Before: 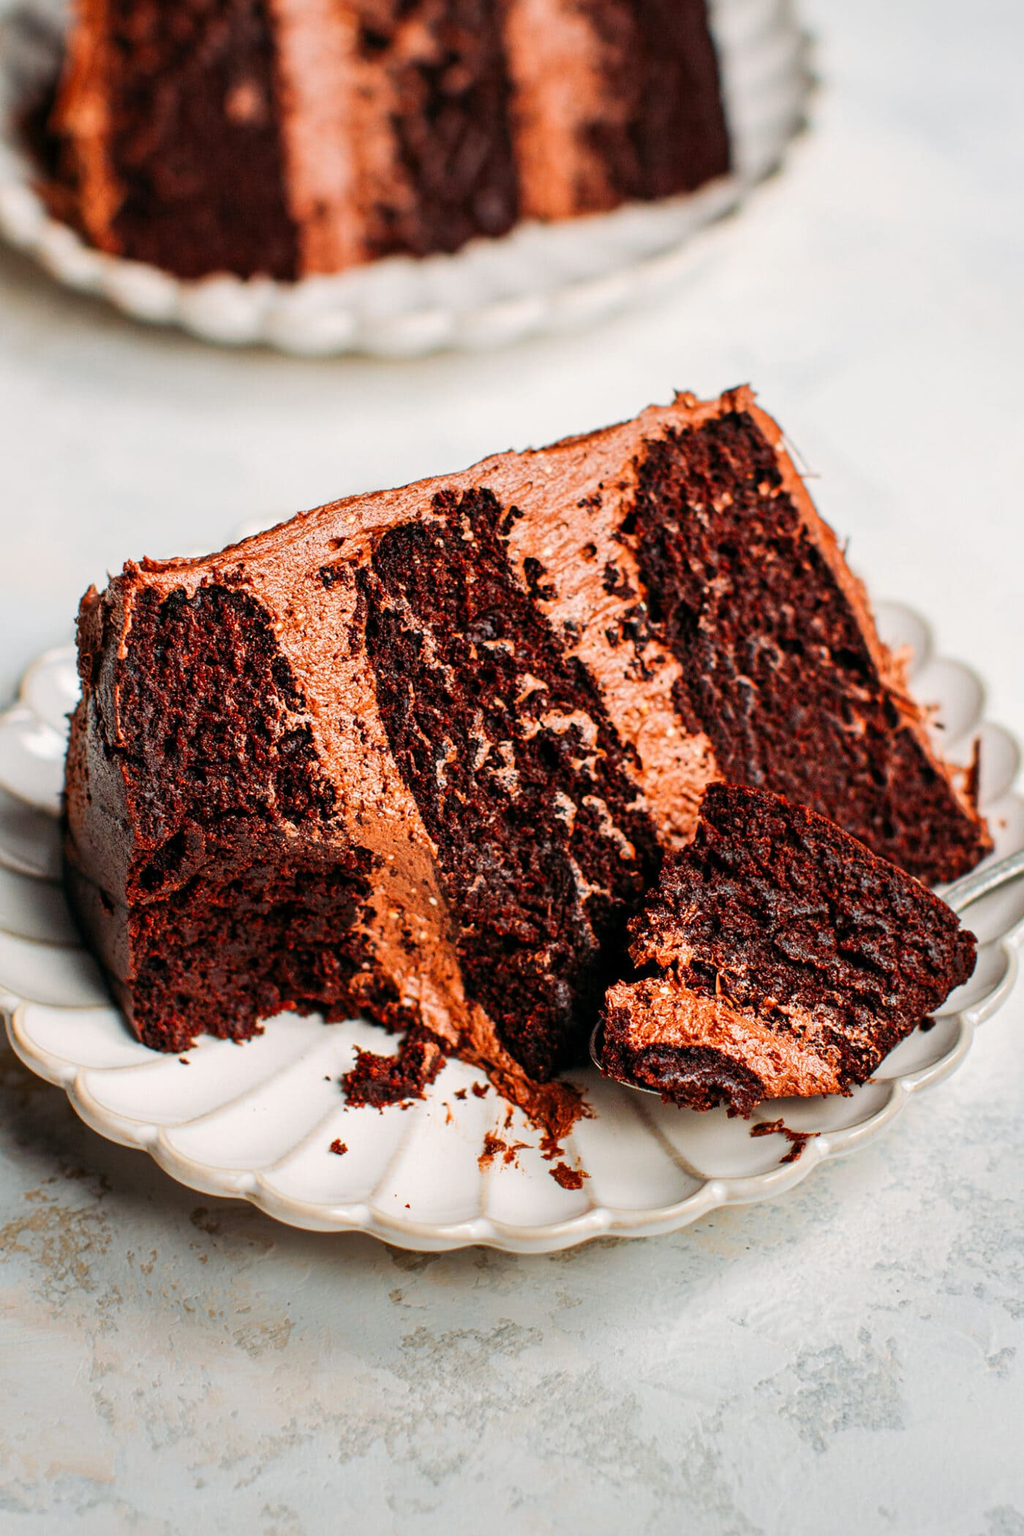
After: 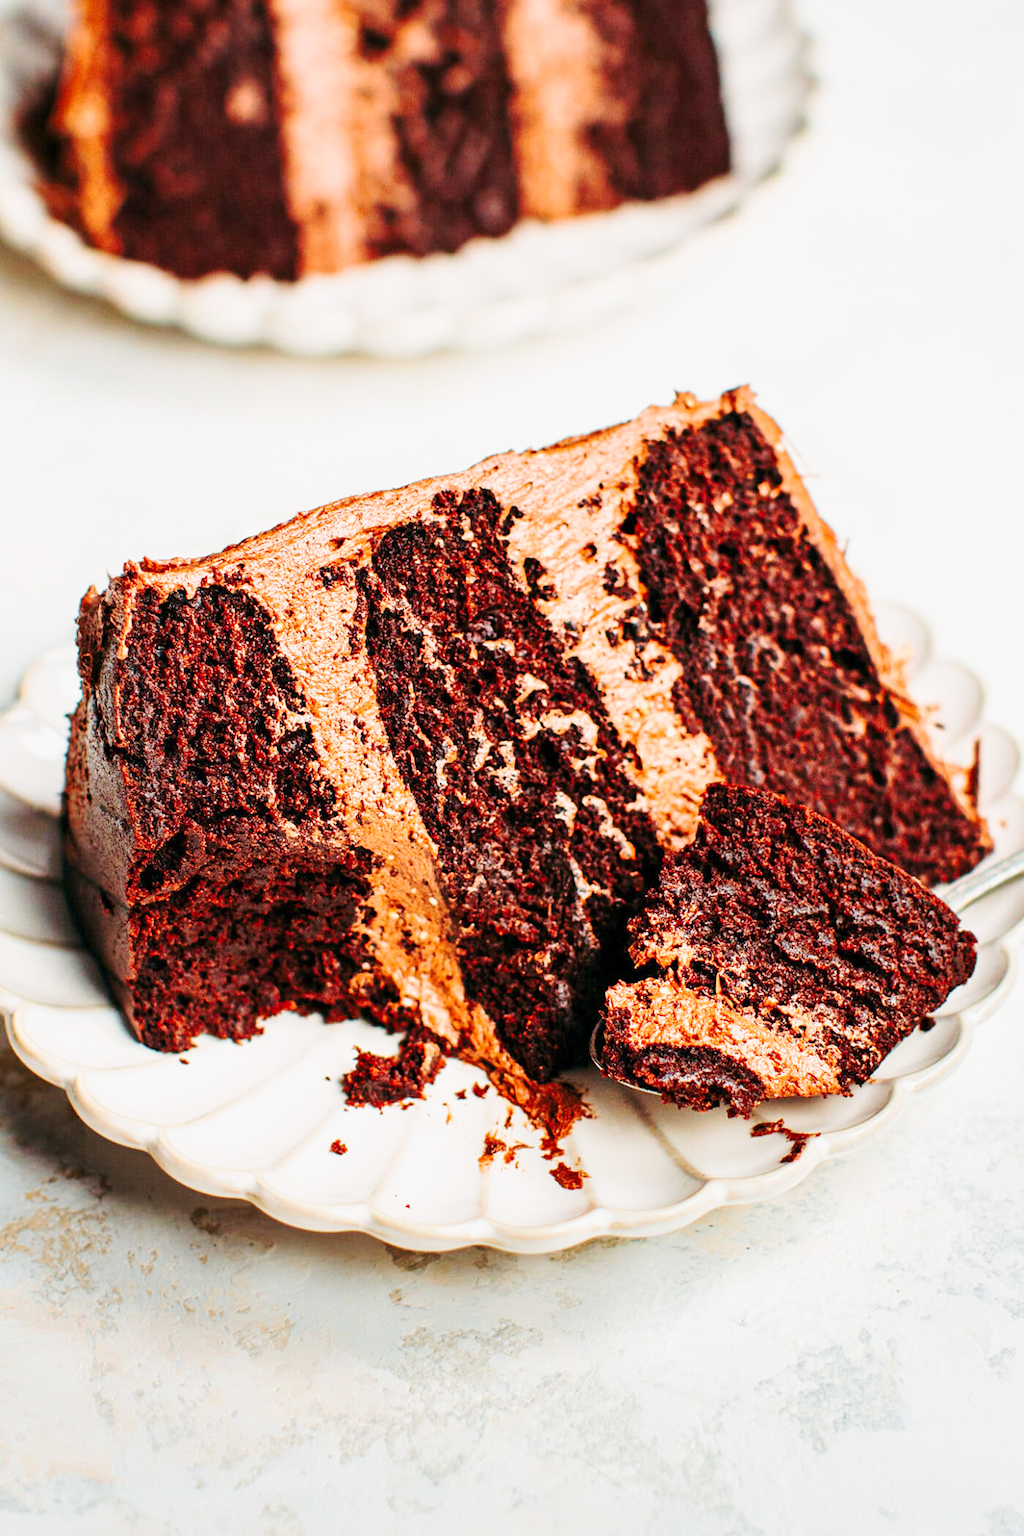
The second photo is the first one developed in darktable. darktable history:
base curve: curves: ch0 [(0, 0) (0.025, 0.046) (0.112, 0.277) (0.467, 0.74) (0.814, 0.929) (1, 0.942)], exposure shift 0.571, preserve colors none
velvia: on, module defaults
